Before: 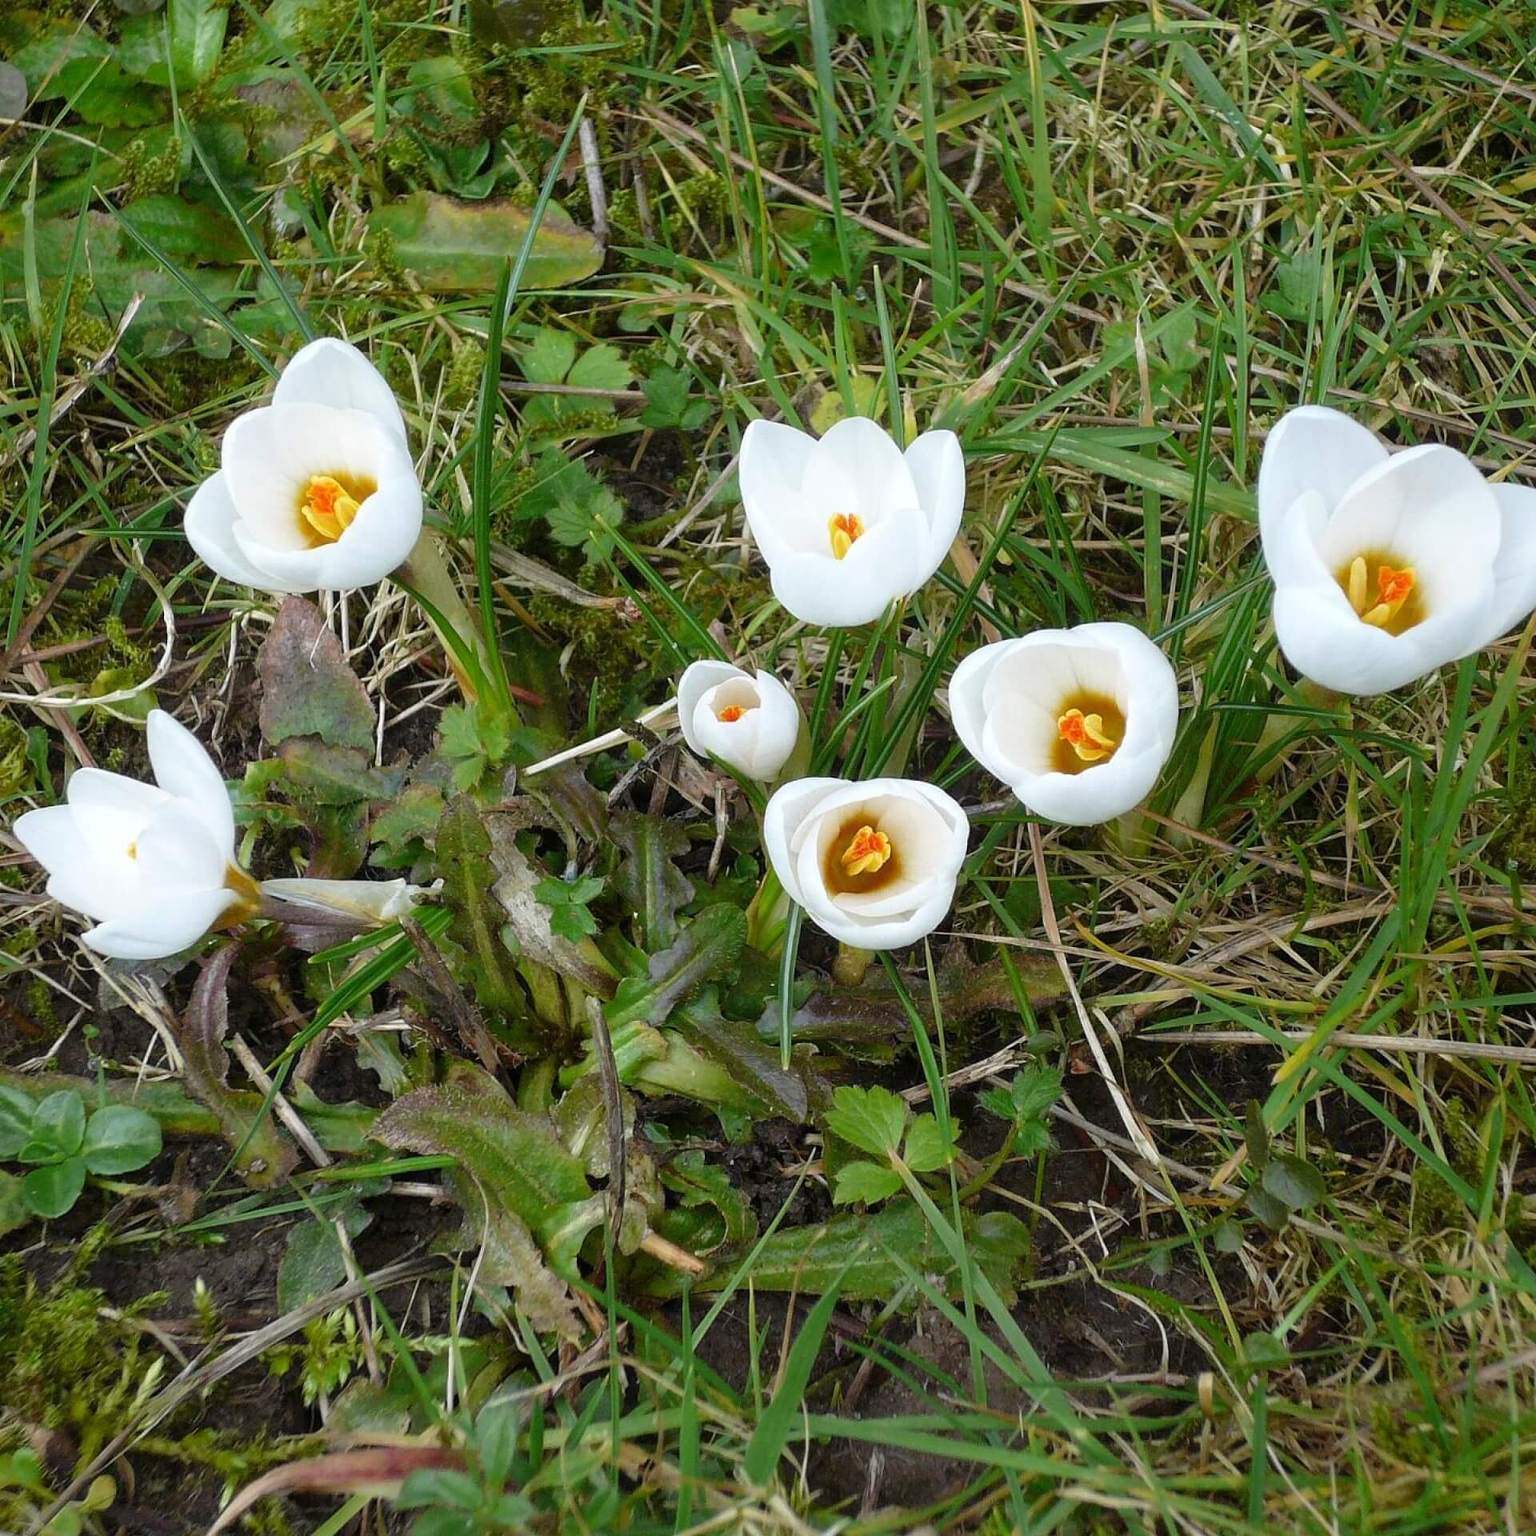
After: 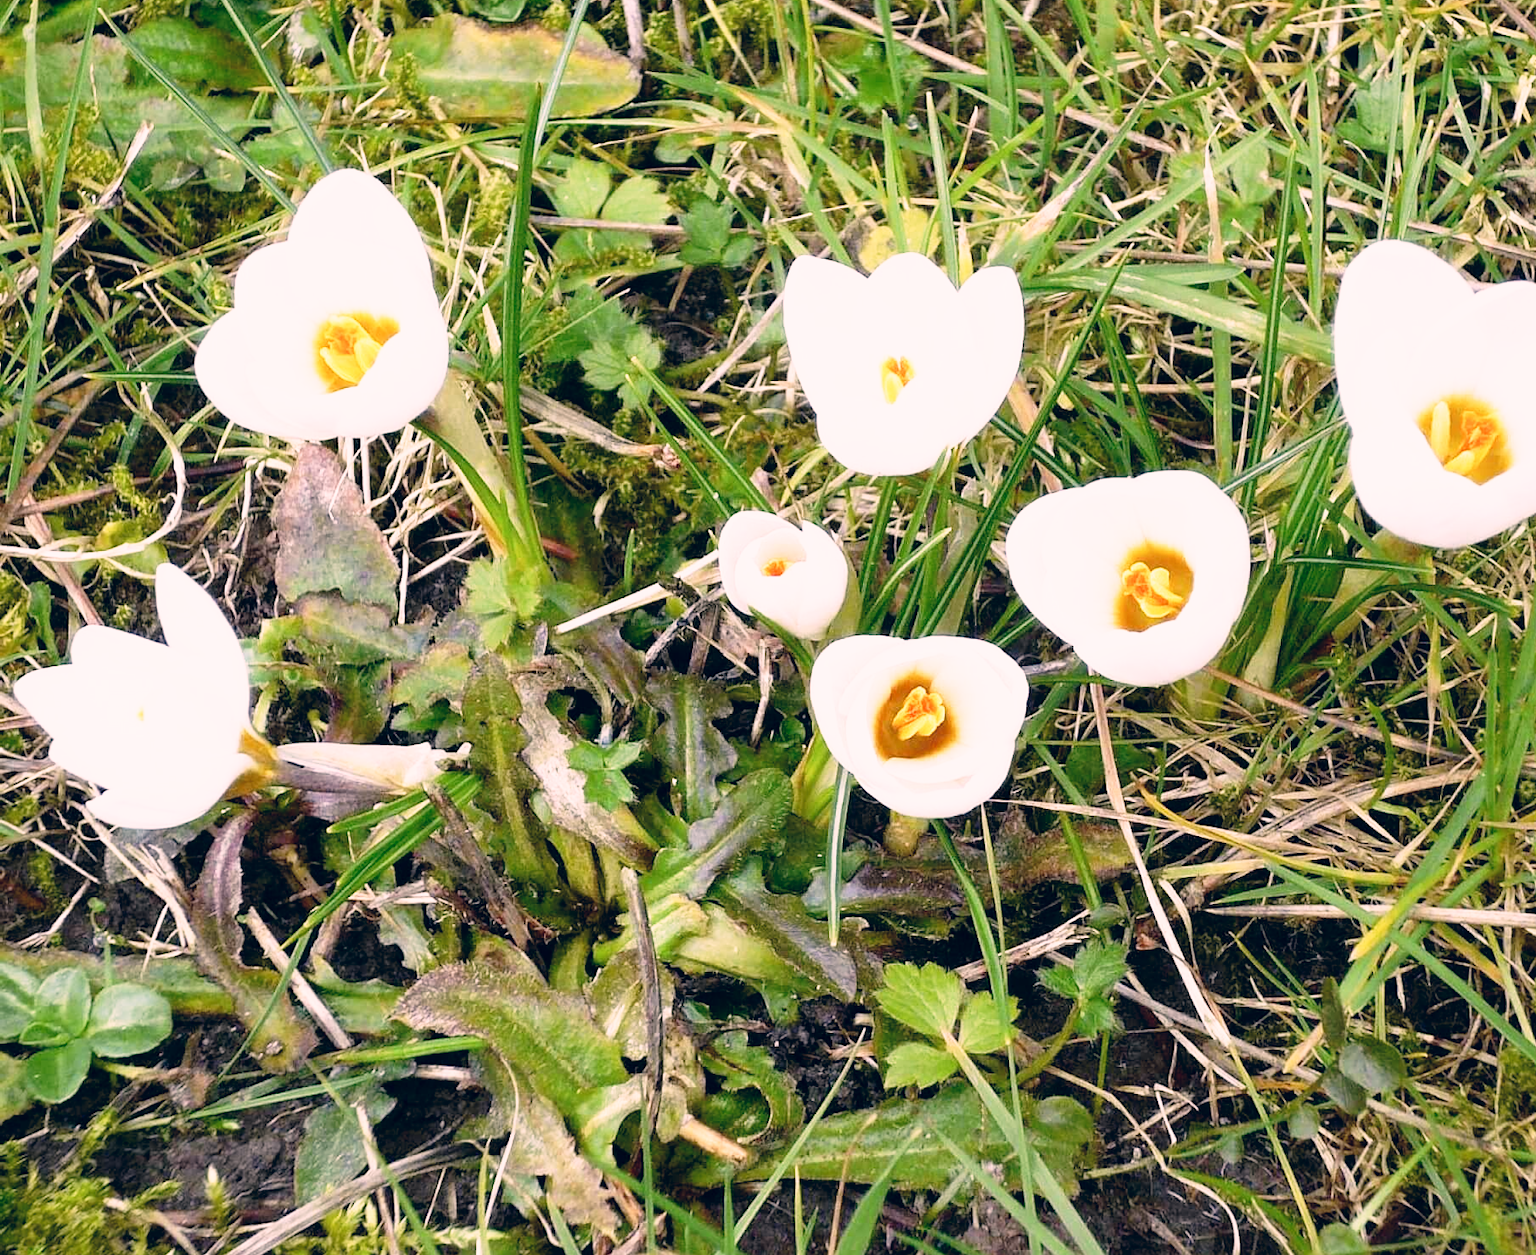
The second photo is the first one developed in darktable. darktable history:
crop and rotate: angle 0.03°, top 11.643%, right 5.651%, bottom 11.189%
base curve: curves: ch0 [(0, 0) (0.012, 0.01) (0.073, 0.168) (0.31, 0.711) (0.645, 0.957) (1, 1)], preserve colors none
color correction: highlights a* 14.46, highlights b* 5.85, shadows a* -5.53, shadows b* -15.24, saturation 0.85
